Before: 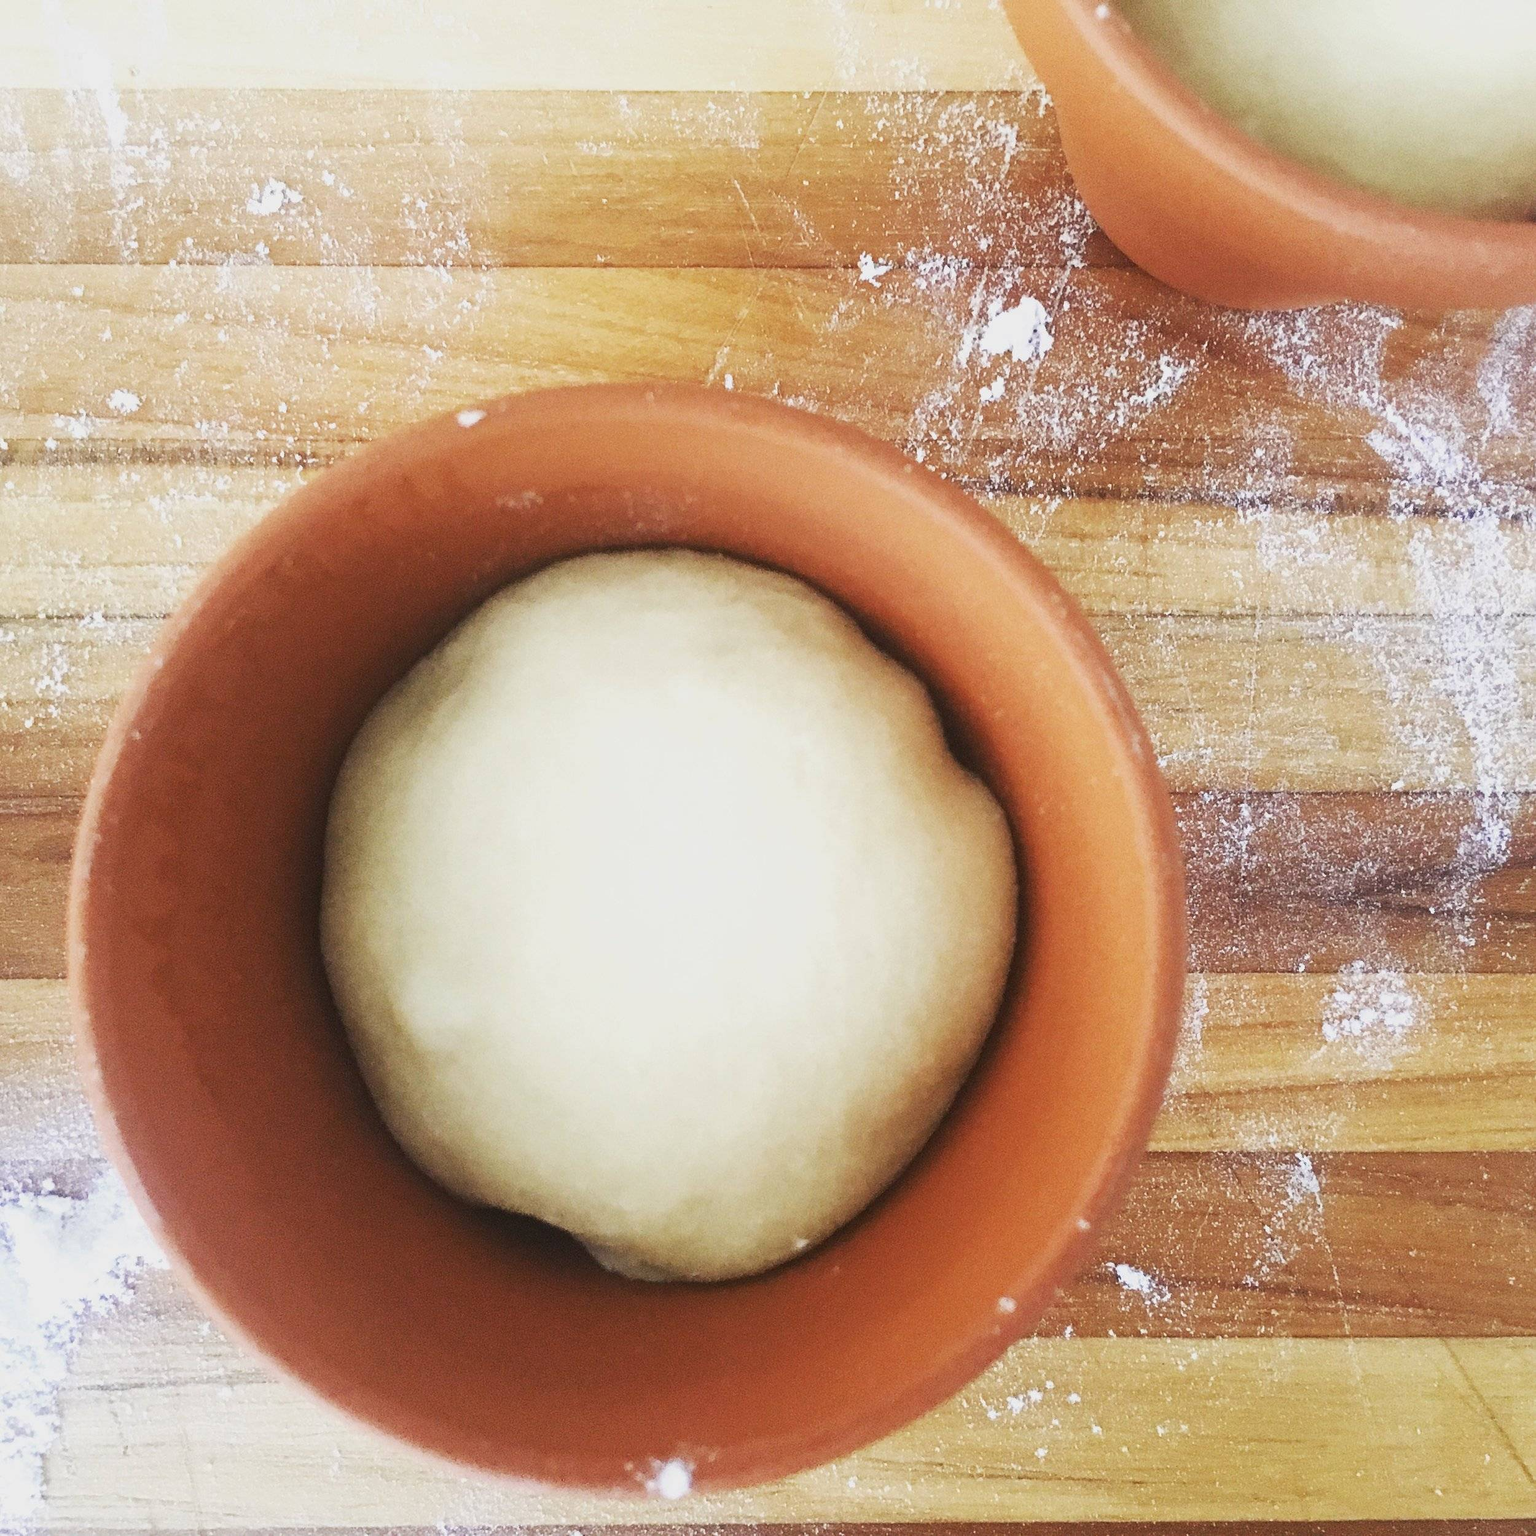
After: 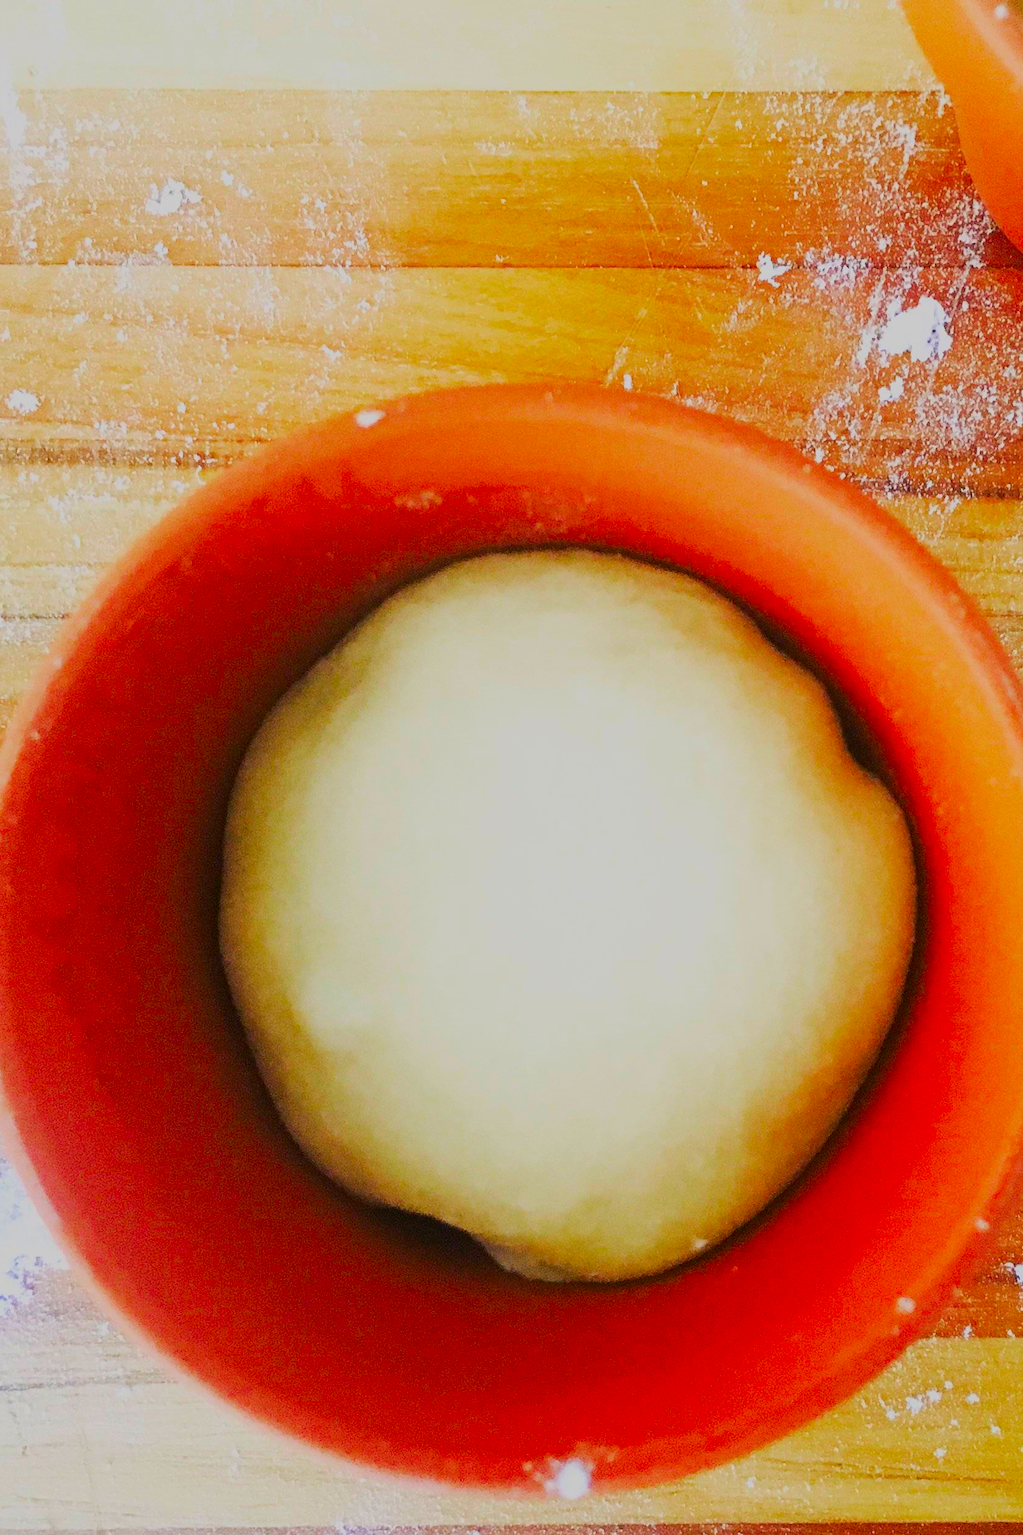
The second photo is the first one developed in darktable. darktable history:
color balance rgb: perceptual saturation grading › global saturation -1%
crop and rotate: left 6.617%, right 26.717%
filmic rgb: black relative exposure -7.65 EV, white relative exposure 4.56 EV, hardness 3.61
tone equalizer: -8 EV -1.84 EV, -7 EV -1.16 EV, -6 EV -1.62 EV, smoothing diameter 25%, edges refinement/feathering 10, preserve details guided filter
exposure: exposure -0.041 EV, compensate highlight preservation false
color correction: saturation 2.15
